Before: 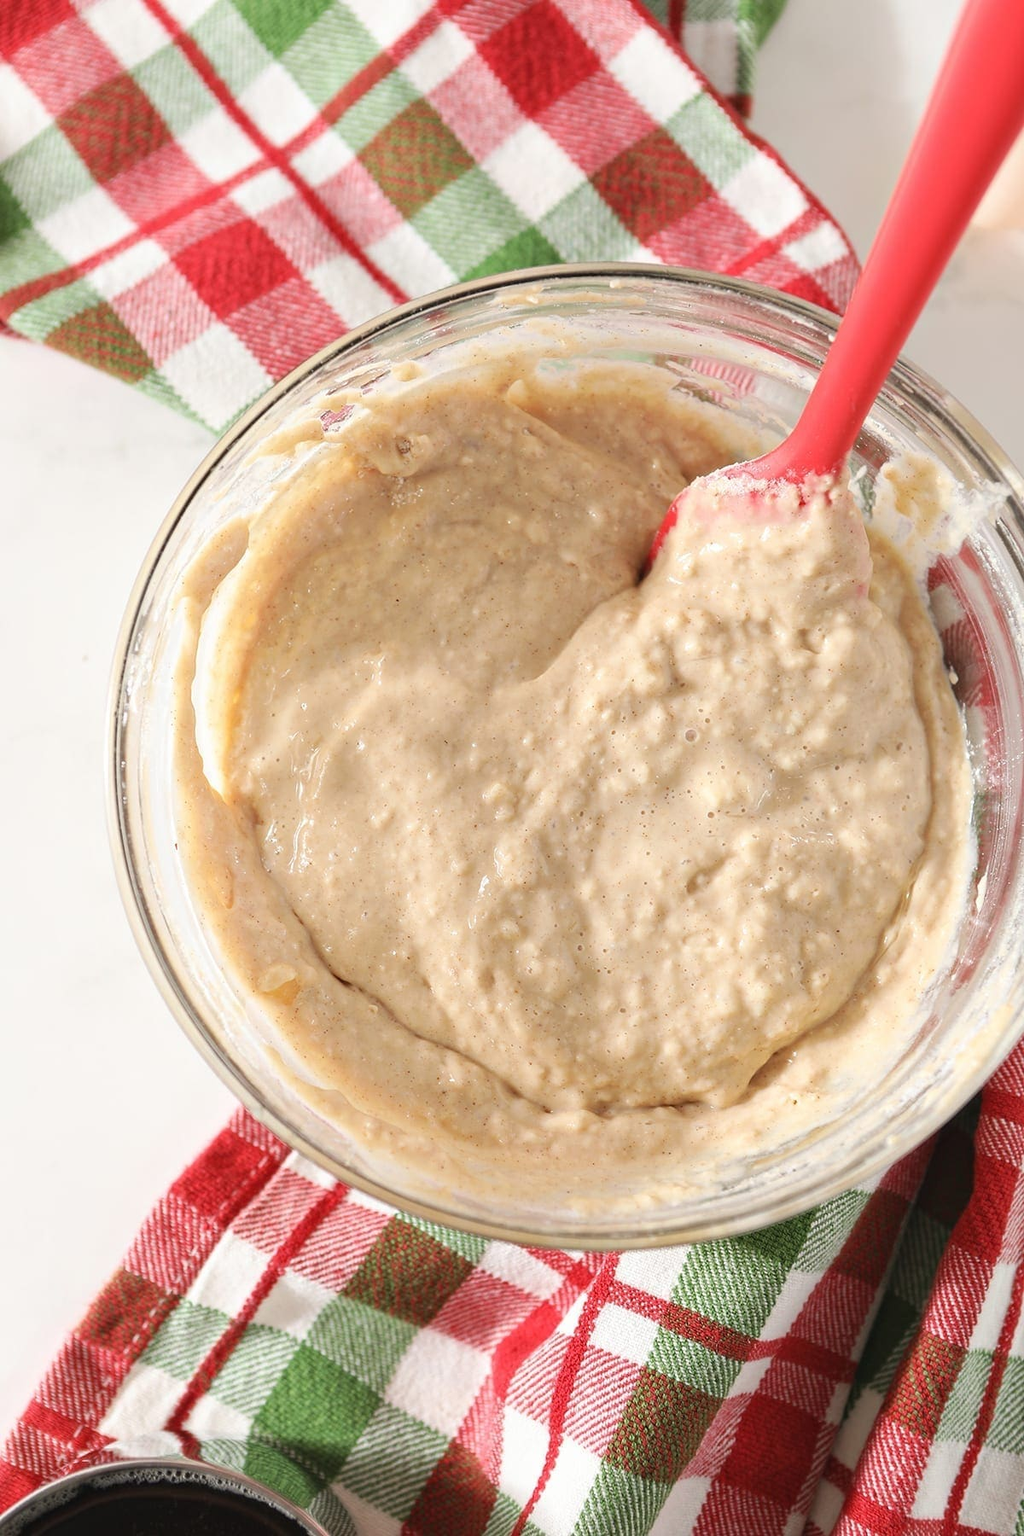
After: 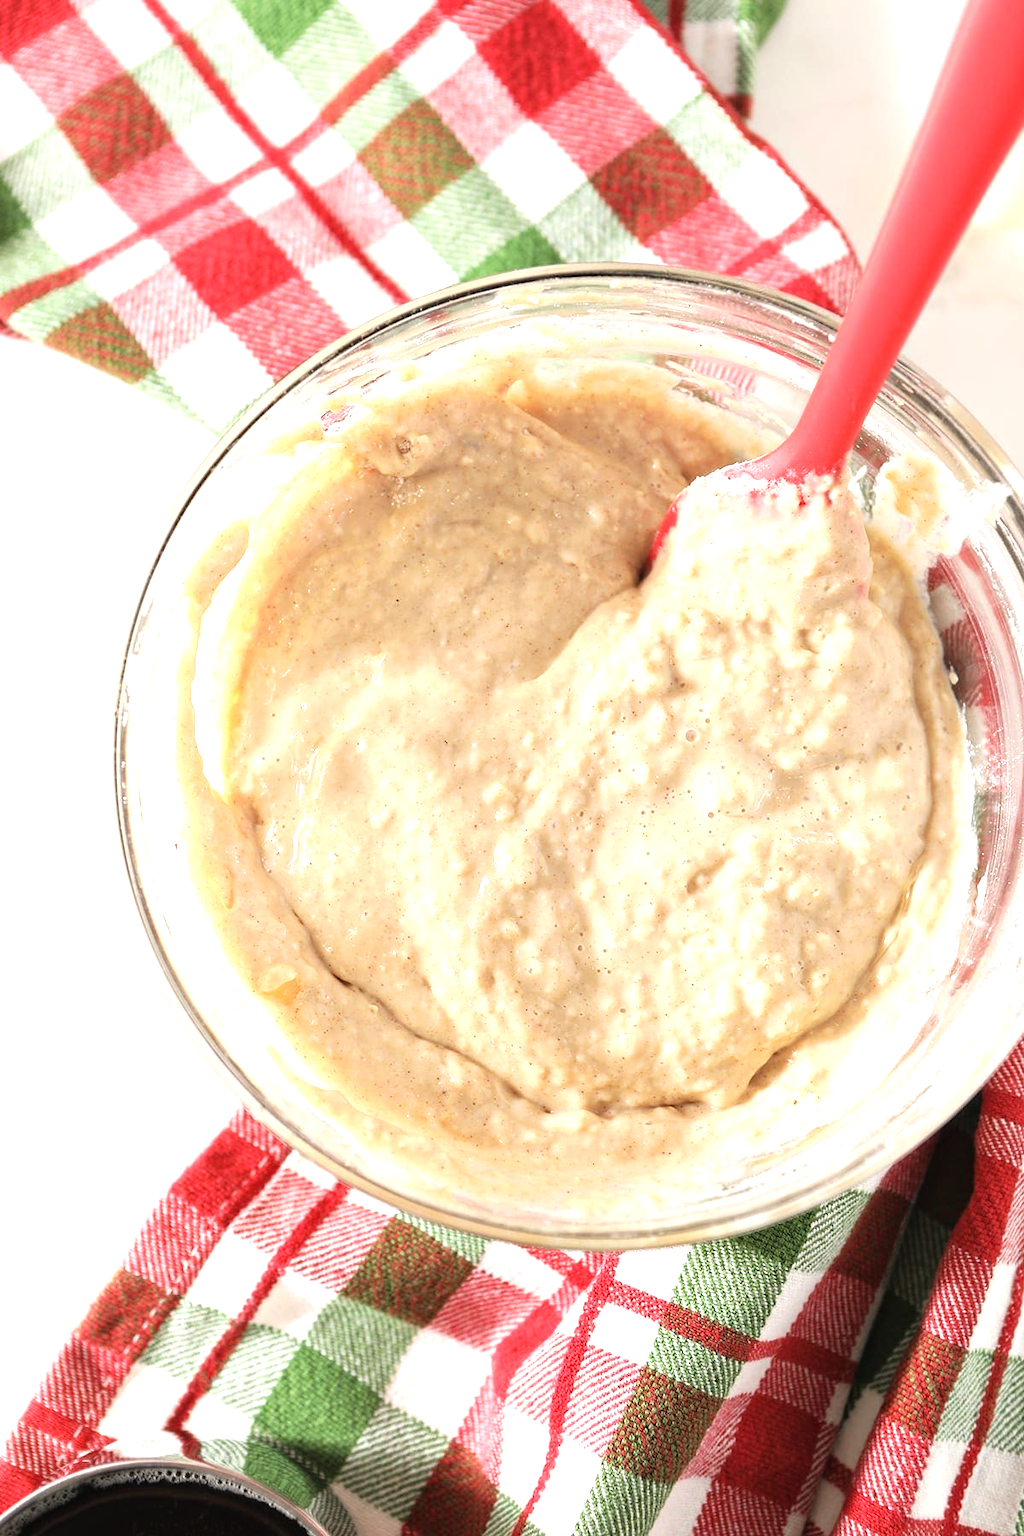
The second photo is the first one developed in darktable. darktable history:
tone equalizer: -8 EV -0.717 EV, -7 EV -0.725 EV, -6 EV -0.615 EV, -5 EV -0.409 EV, -3 EV 0.372 EV, -2 EV 0.6 EV, -1 EV 0.686 EV, +0 EV 0.731 EV
